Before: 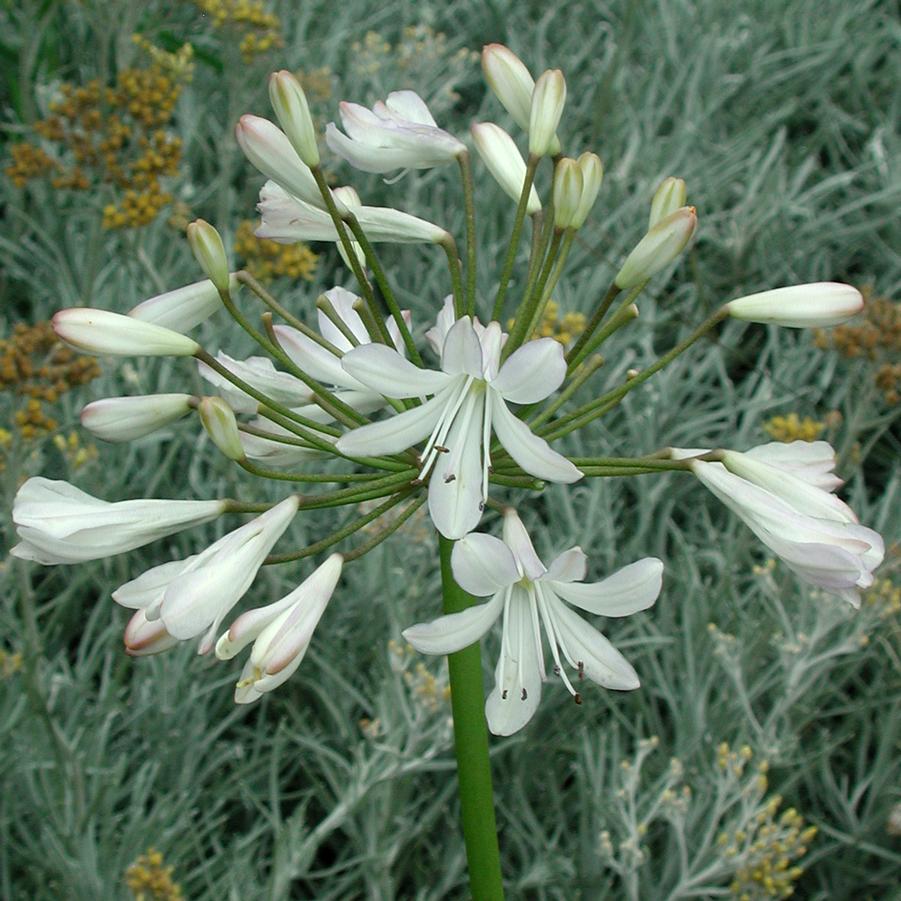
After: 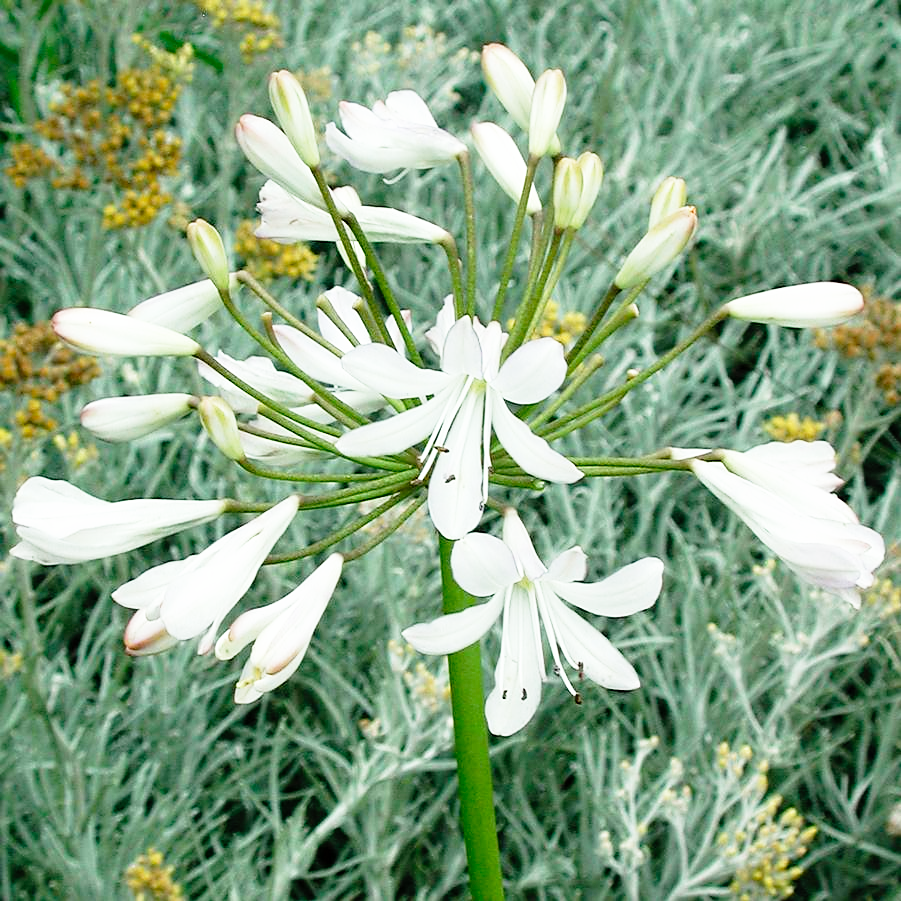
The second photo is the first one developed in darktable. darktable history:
sharpen: radius 1.864, amount 0.398, threshold 1.271
base curve: curves: ch0 [(0, 0) (0.012, 0.01) (0.073, 0.168) (0.31, 0.711) (0.645, 0.957) (1, 1)], preserve colors none
